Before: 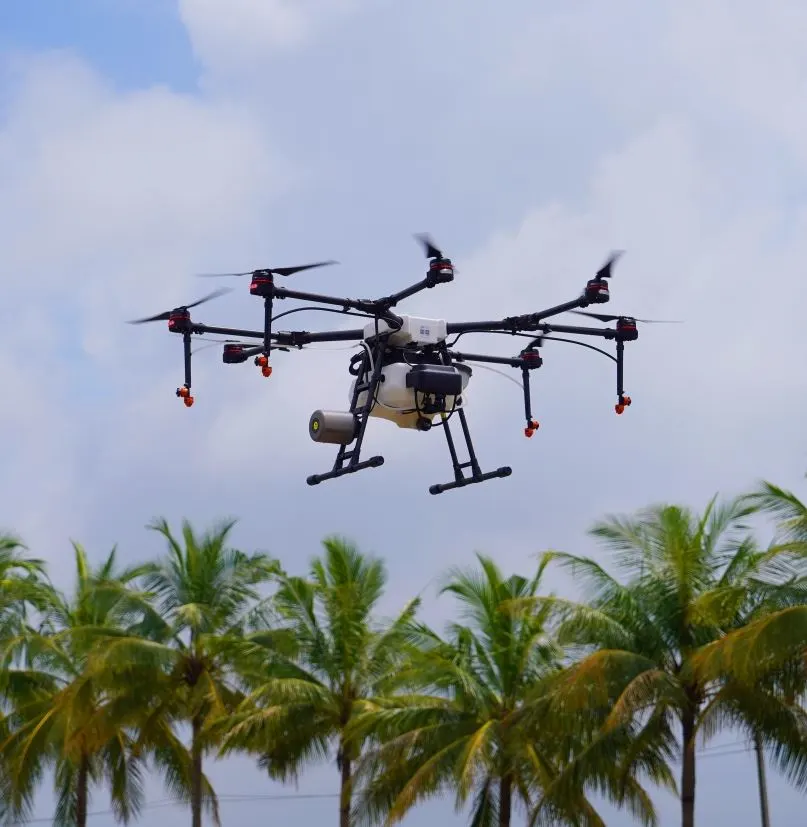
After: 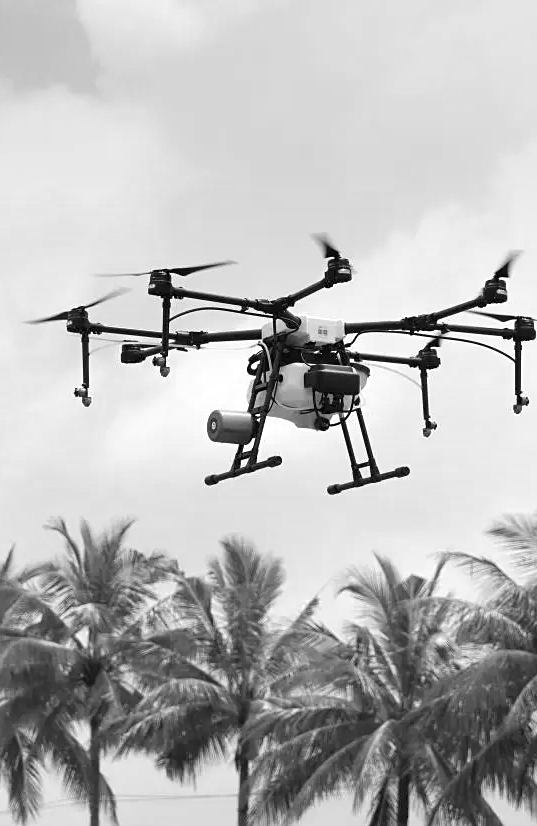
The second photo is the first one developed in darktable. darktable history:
monochrome: on, module defaults
graduated density: on, module defaults
color zones: curves: ch0 [(0, 0.6) (0.129, 0.508) (0.193, 0.483) (0.429, 0.5) (0.571, 0.5) (0.714, 0.5) (0.857, 0.5) (1, 0.6)]; ch1 [(0, 0.481) (0.112, 0.245) (0.213, 0.223) (0.429, 0.233) (0.571, 0.231) (0.683, 0.242) (0.857, 0.296) (1, 0.481)]
sharpen: amount 0.2
exposure: black level correction 0, exposure 1 EV, compensate exposure bias true, compensate highlight preservation false
crop and rotate: left 12.648%, right 20.685%
